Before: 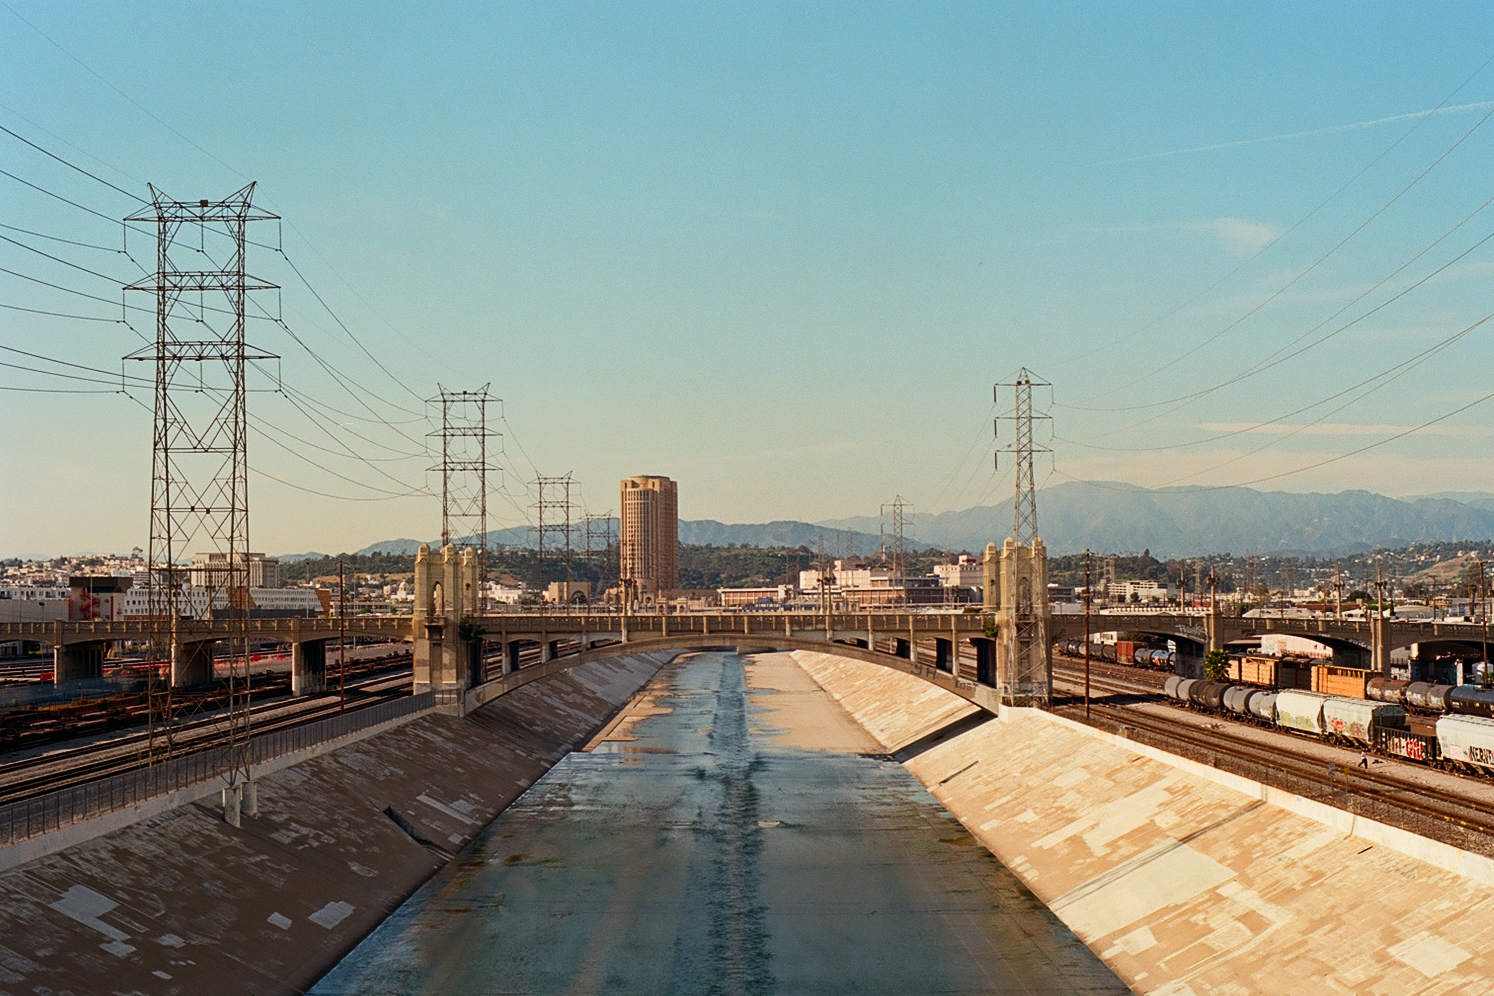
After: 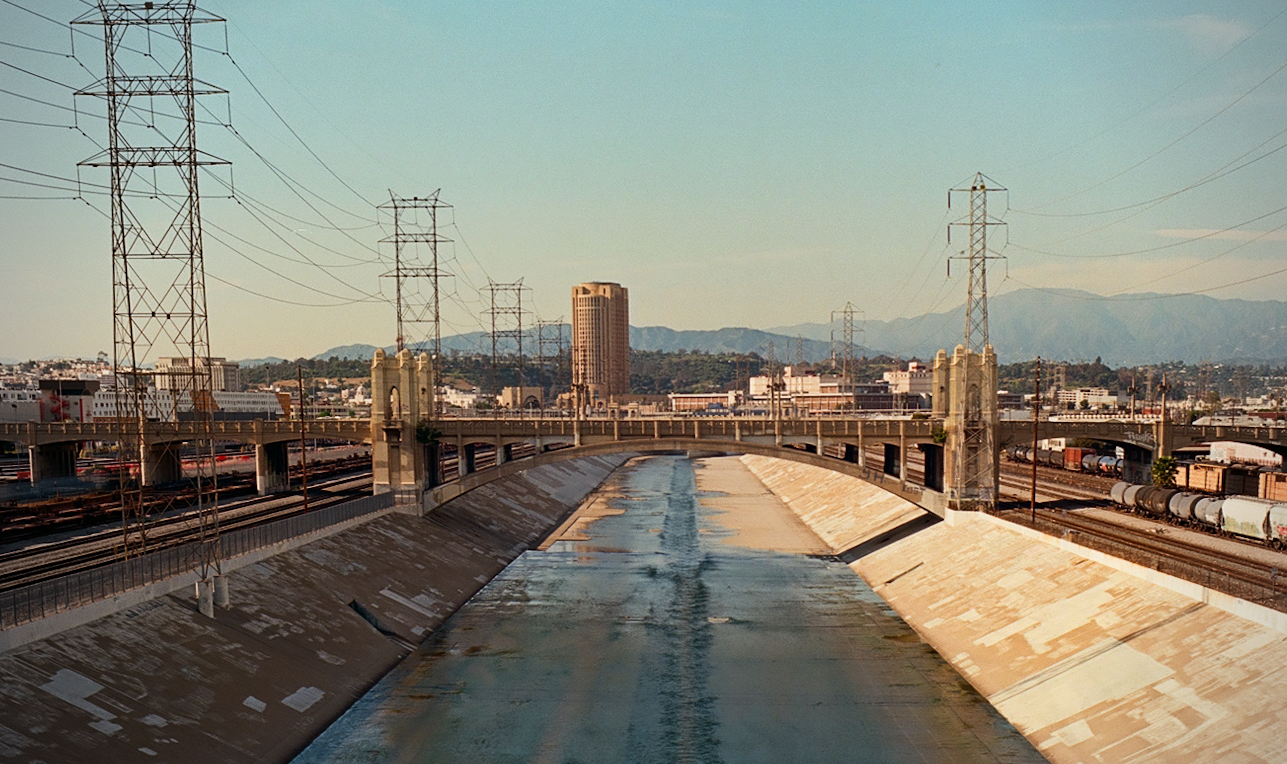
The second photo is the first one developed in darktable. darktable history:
rotate and perspective: rotation 0.074°, lens shift (vertical) 0.096, lens shift (horizontal) -0.041, crop left 0.043, crop right 0.952, crop top 0.024, crop bottom 0.979
crop: top 20.916%, right 9.437%, bottom 0.316%
vignetting: fall-off start 79.88%
